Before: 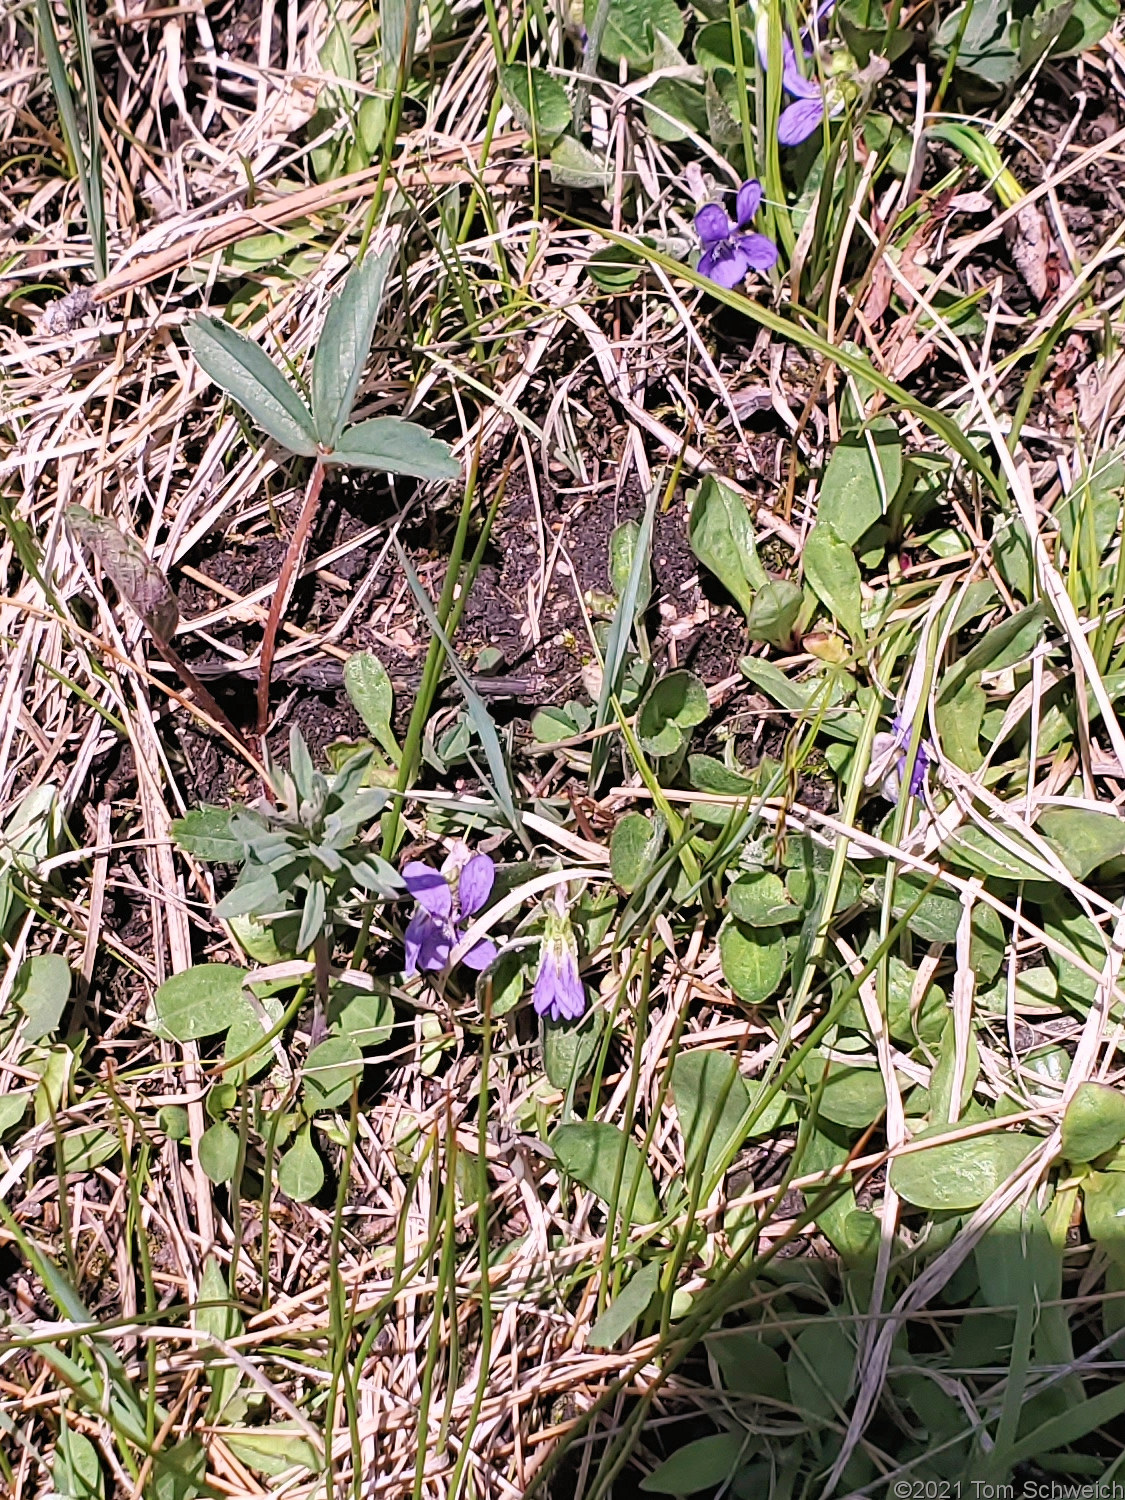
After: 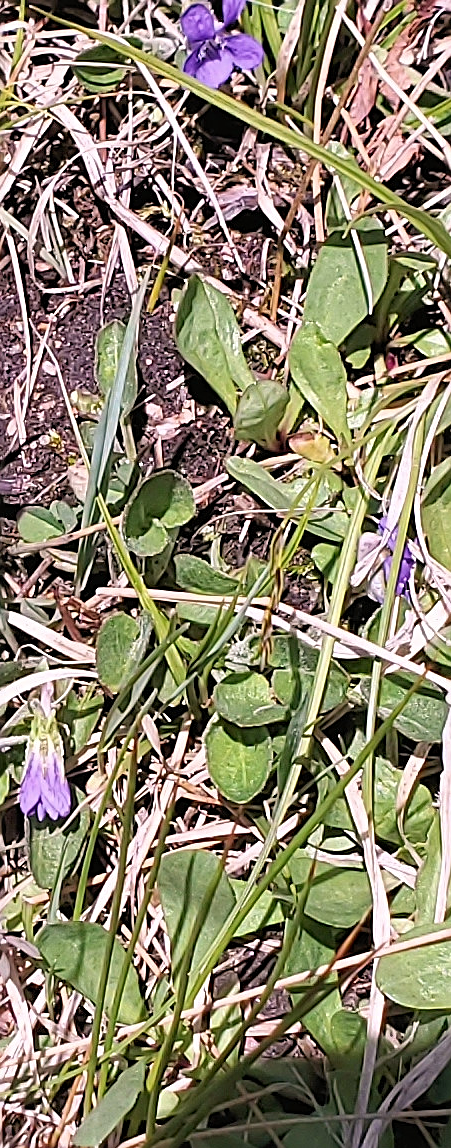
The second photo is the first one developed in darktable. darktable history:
sharpen: on, module defaults
crop: left 45.721%, top 13.393%, right 14.118%, bottom 10.01%
